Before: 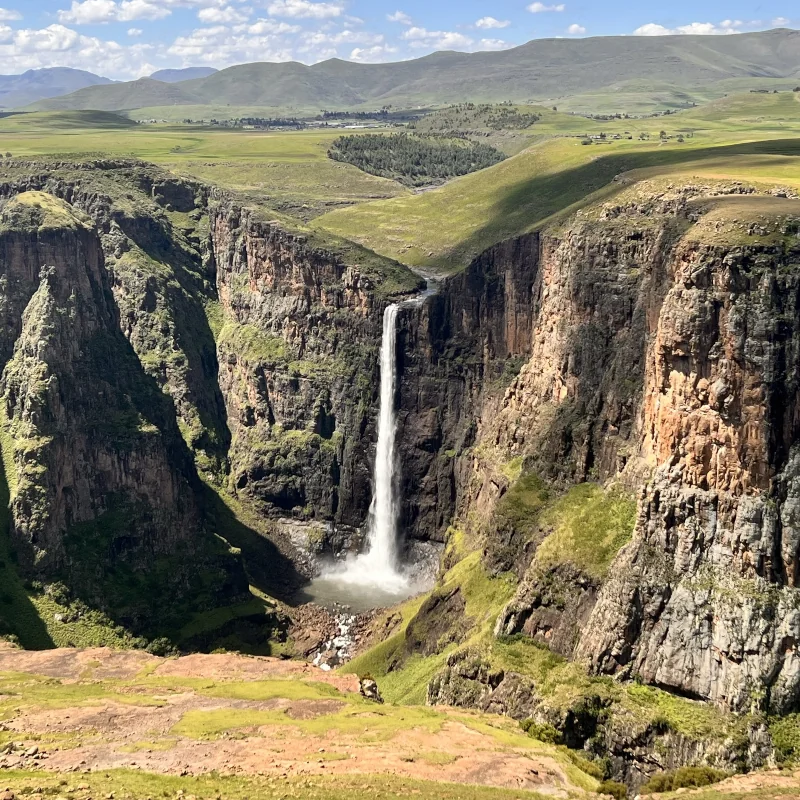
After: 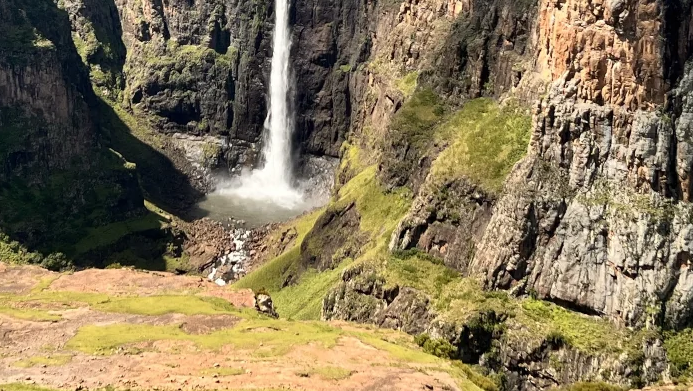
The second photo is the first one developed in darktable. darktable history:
crop and rotate: left 13.306%, top 48.129%, bottom 2.928%
contrast equalizer: y [[0.5 ×6], [0.5 ×6], [0.5, 0.5, 0.501, 0.545, 0.707, 0.863], [0 ×6], [0 ×6]]
